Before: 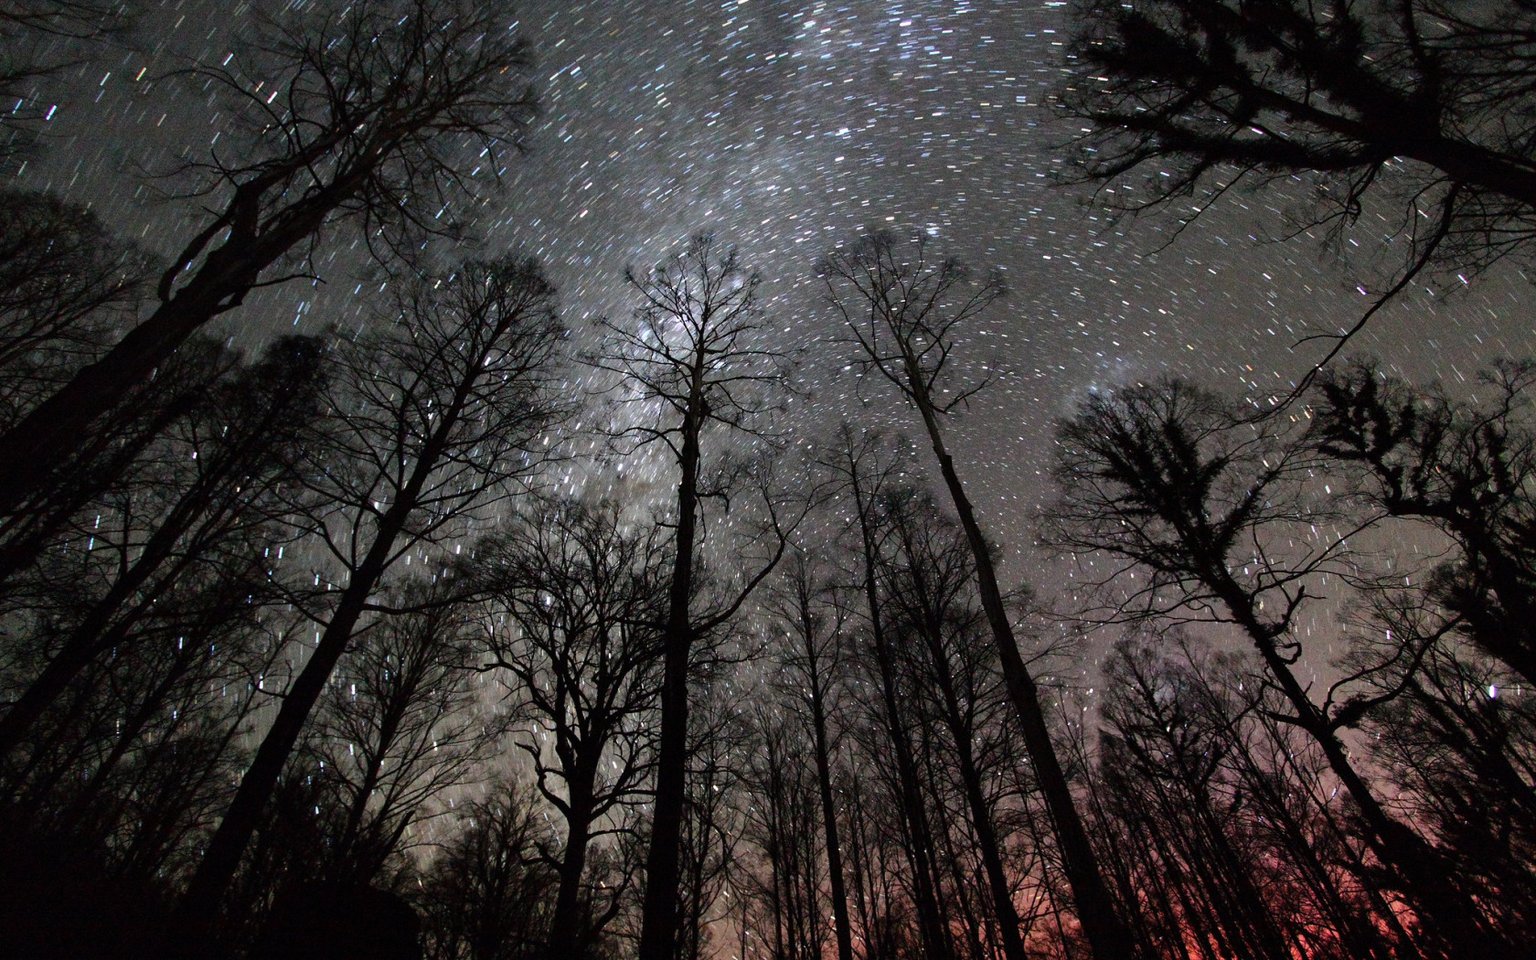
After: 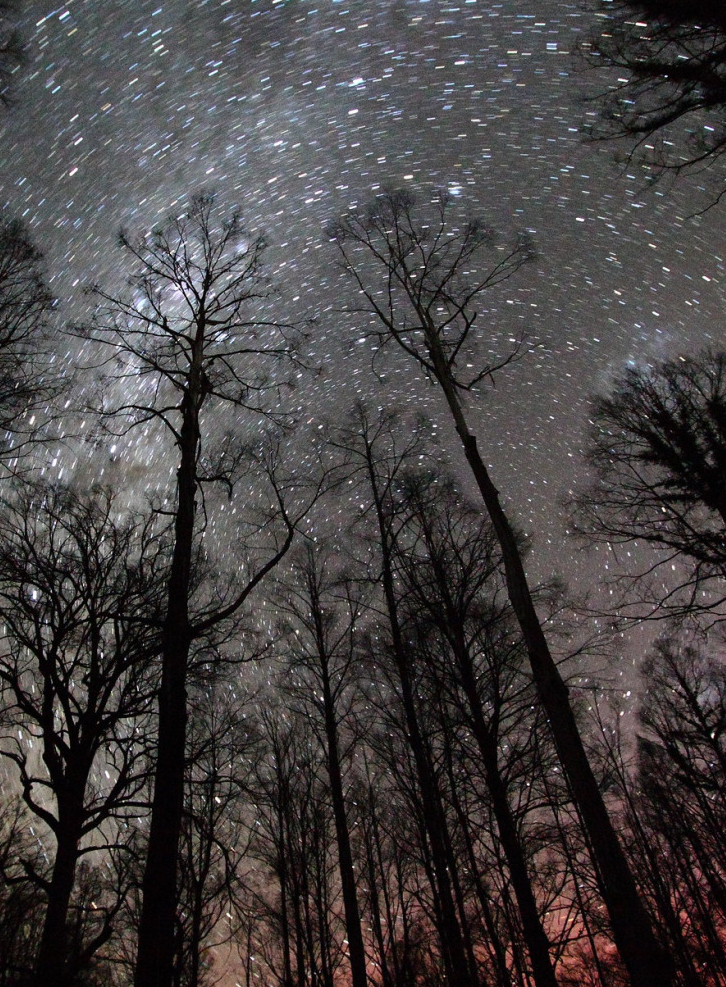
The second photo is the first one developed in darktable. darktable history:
crop: left 33.668%, top 5.959%, right 23.063%
